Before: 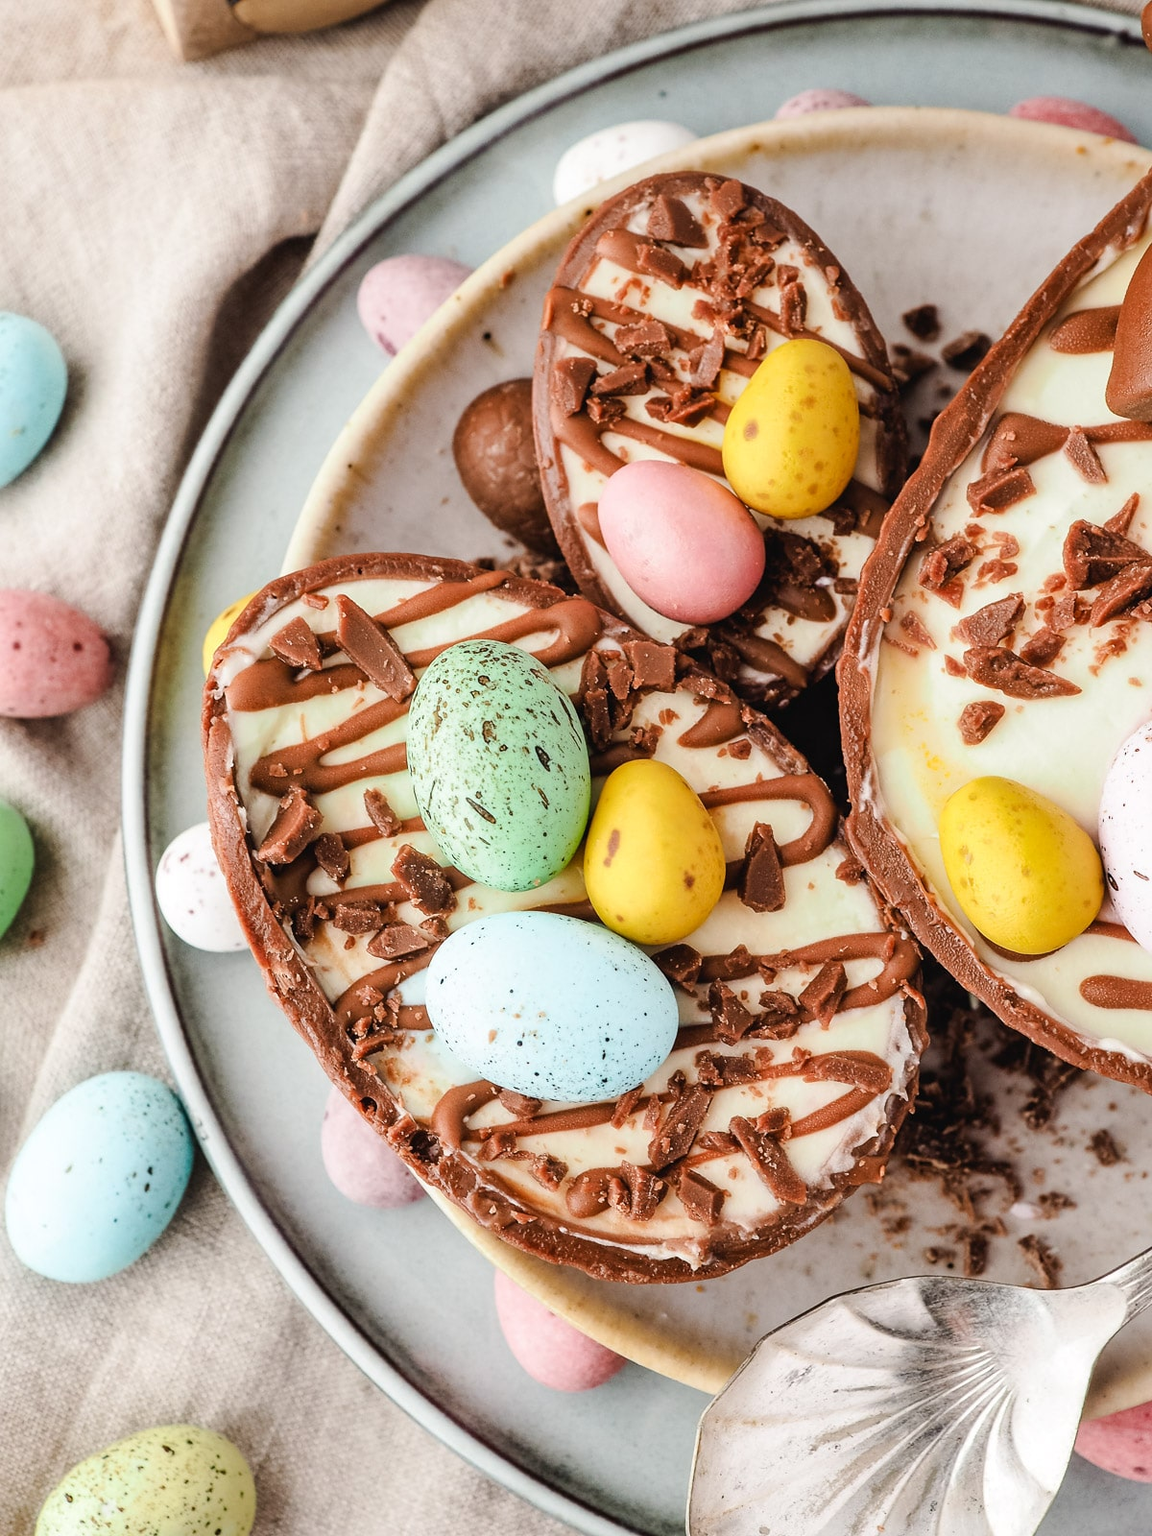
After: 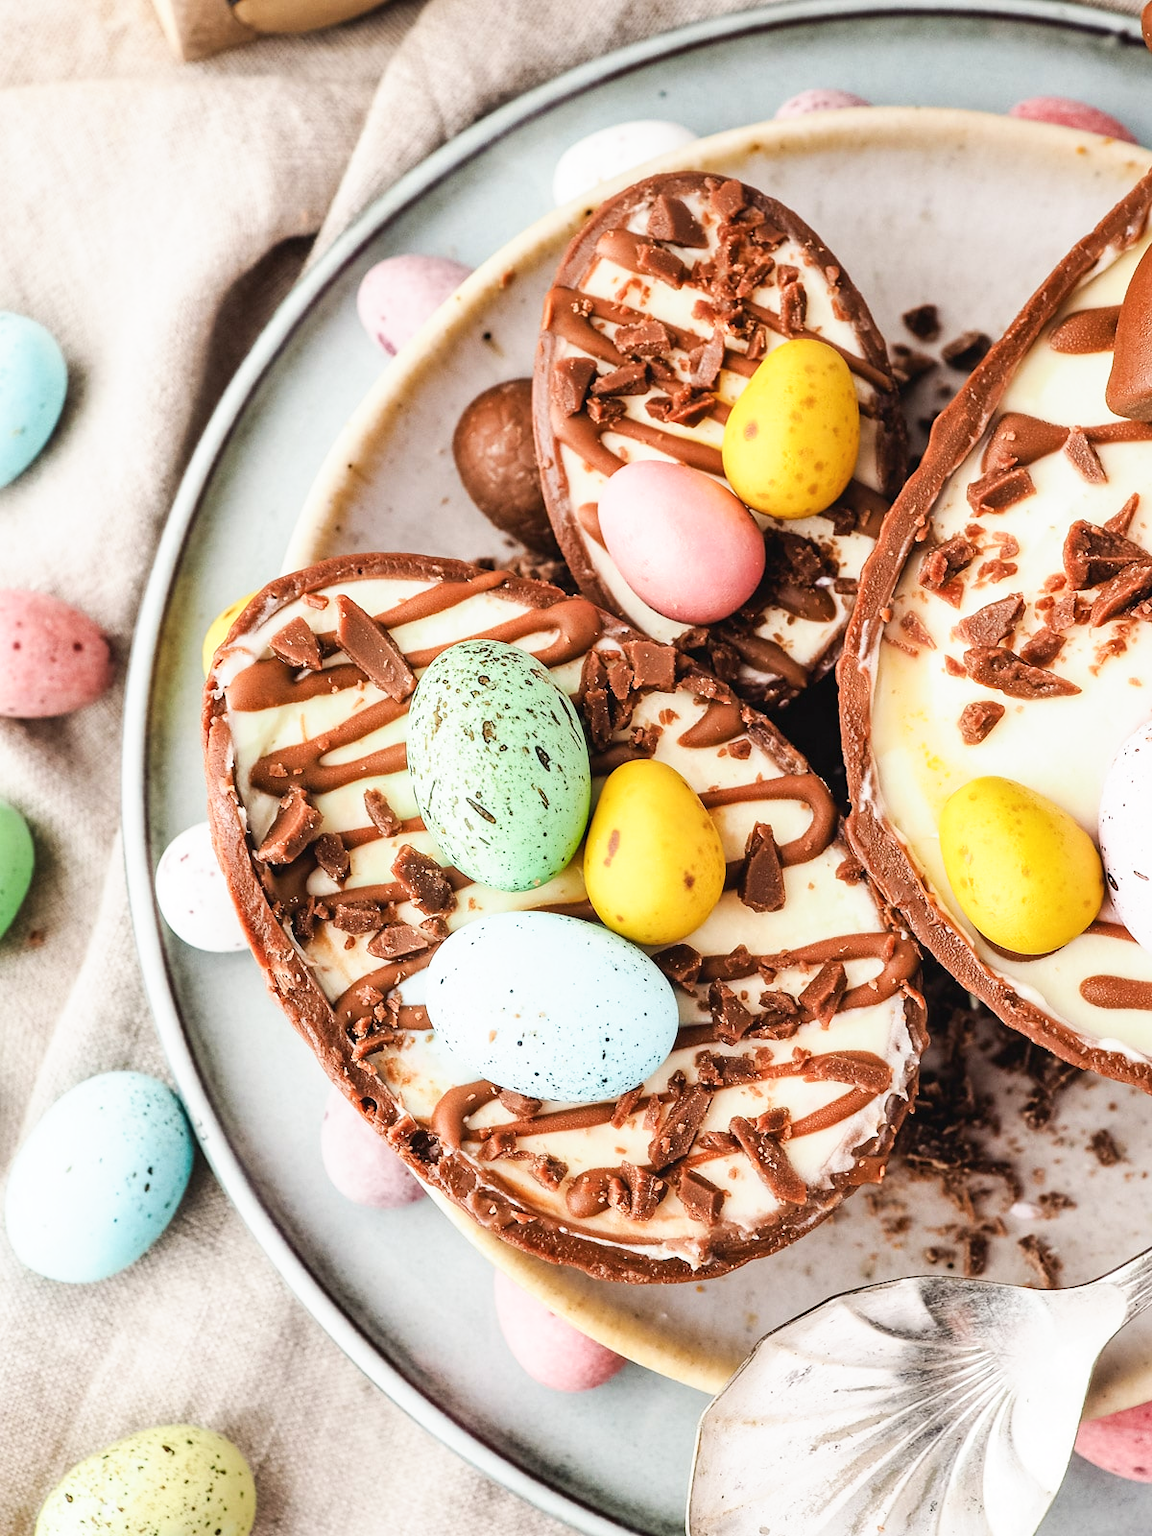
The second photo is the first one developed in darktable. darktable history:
color balance rgb: global vibrance 0.5%
base curve: curves: ch0 [(0, 0) (0.688, 0.865) (1, 1)], preserve colors none
